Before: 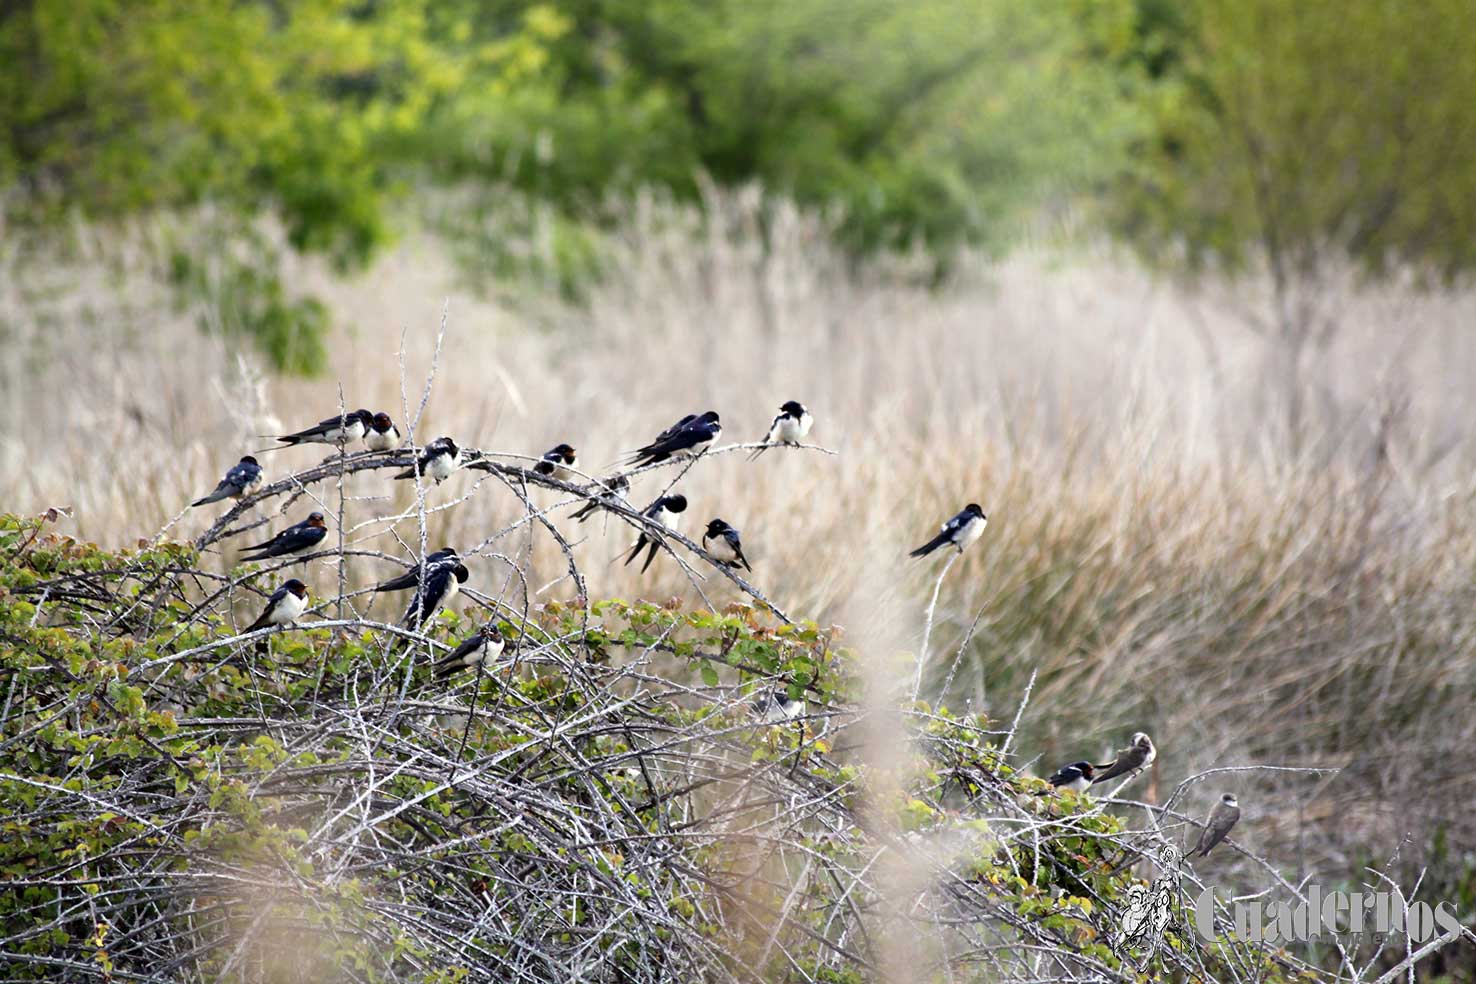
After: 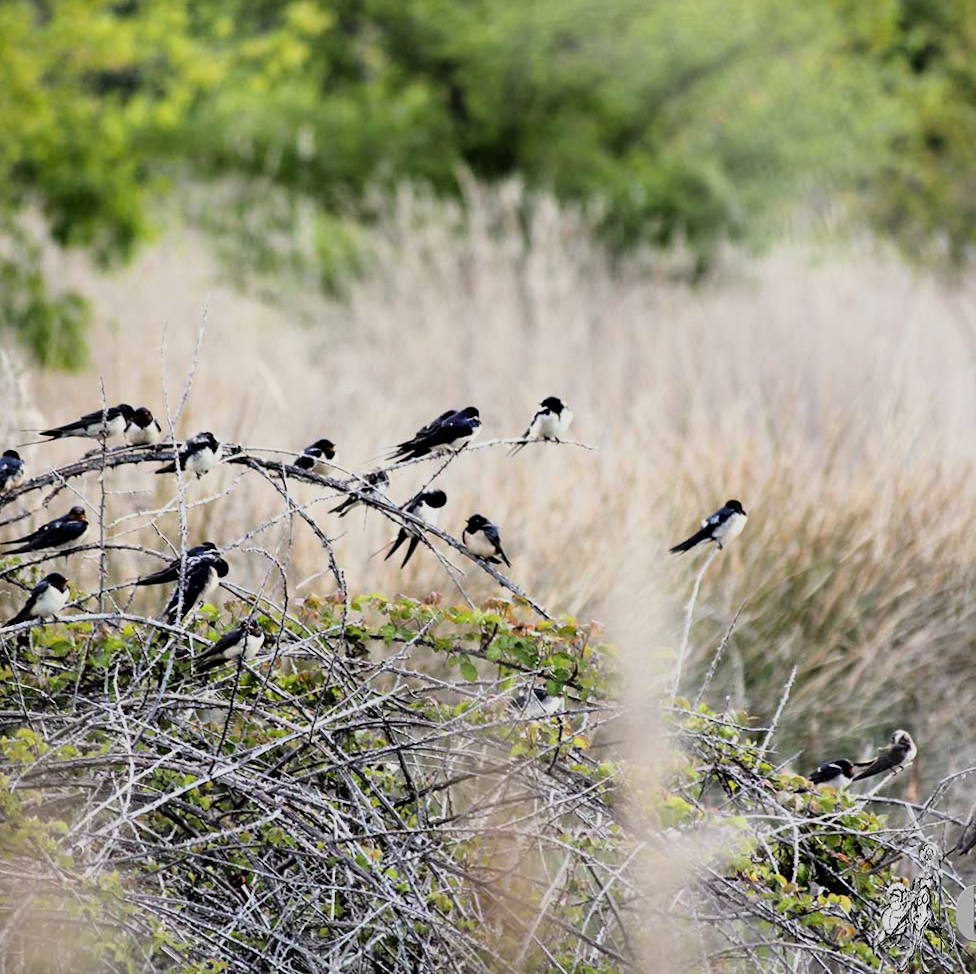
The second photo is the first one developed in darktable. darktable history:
rotate and perspective: rotation 0.192°, lens shift (horizontal) -0.015, crop left 0.005, crop right 0.996, crop top 0.006, crop bottom 0.99
crop and rotate: left 15.754%, right 17.579%
filmic rgb: black relative exposure -11.88 EV, white relative exposure 5.43 EV, threshold 3 EV, hardness 4.49, latitude 50%, contrast 1.14, color science v5 (2021), contrast in shadows safe, contrast in highlights safe, enable highlight reconstruction true
